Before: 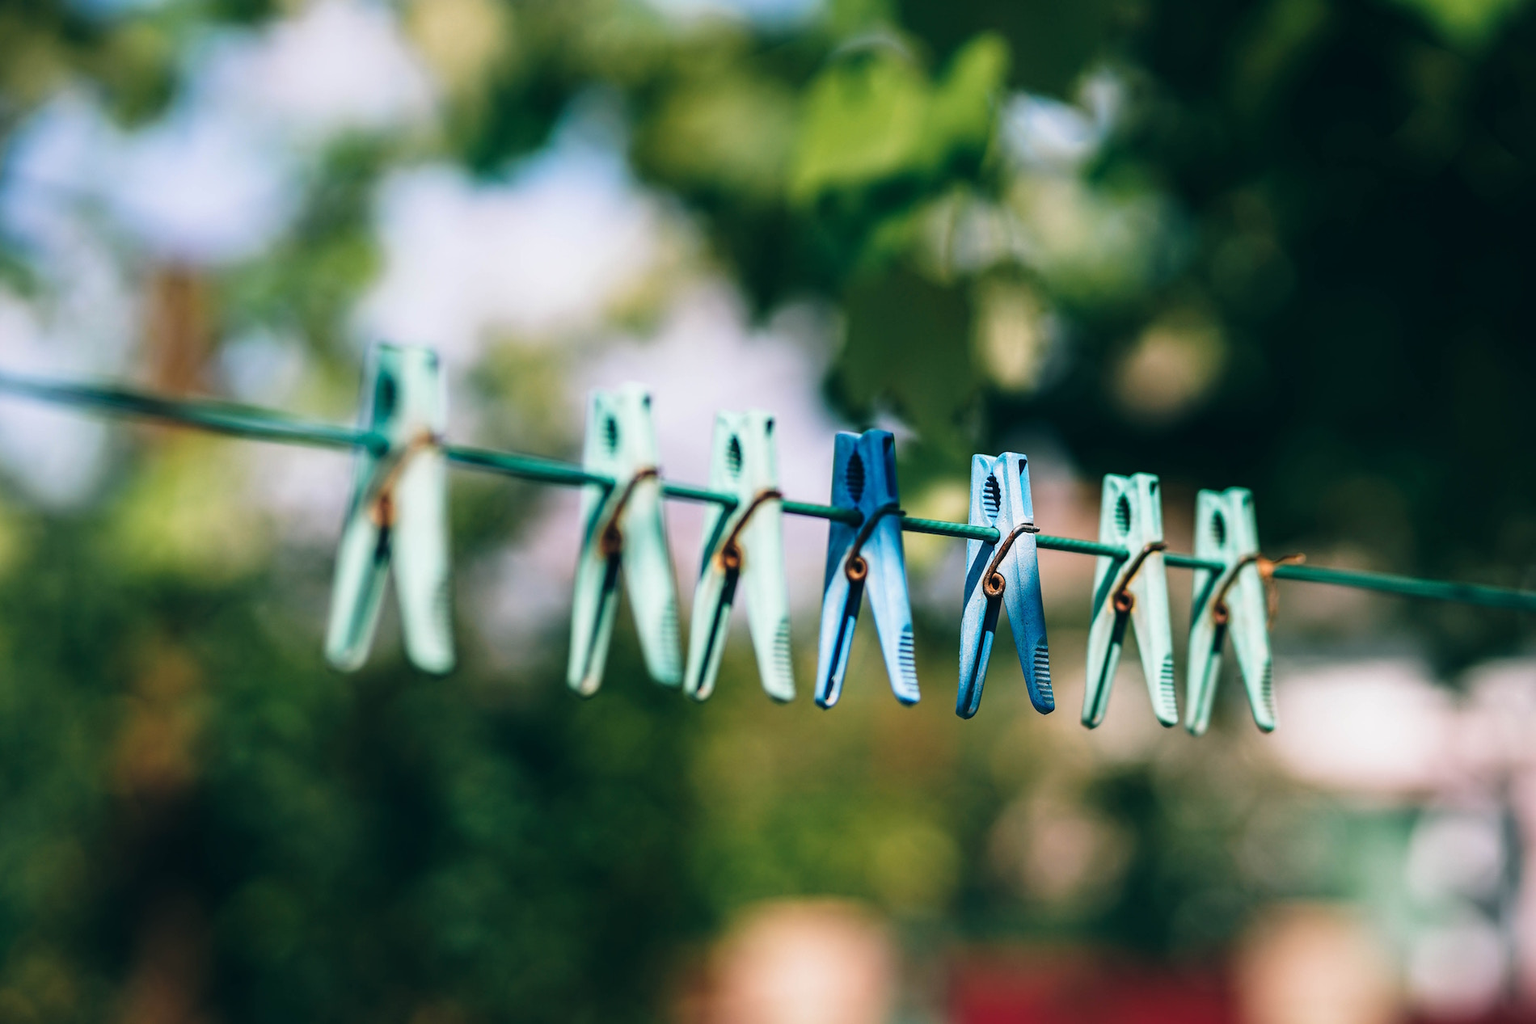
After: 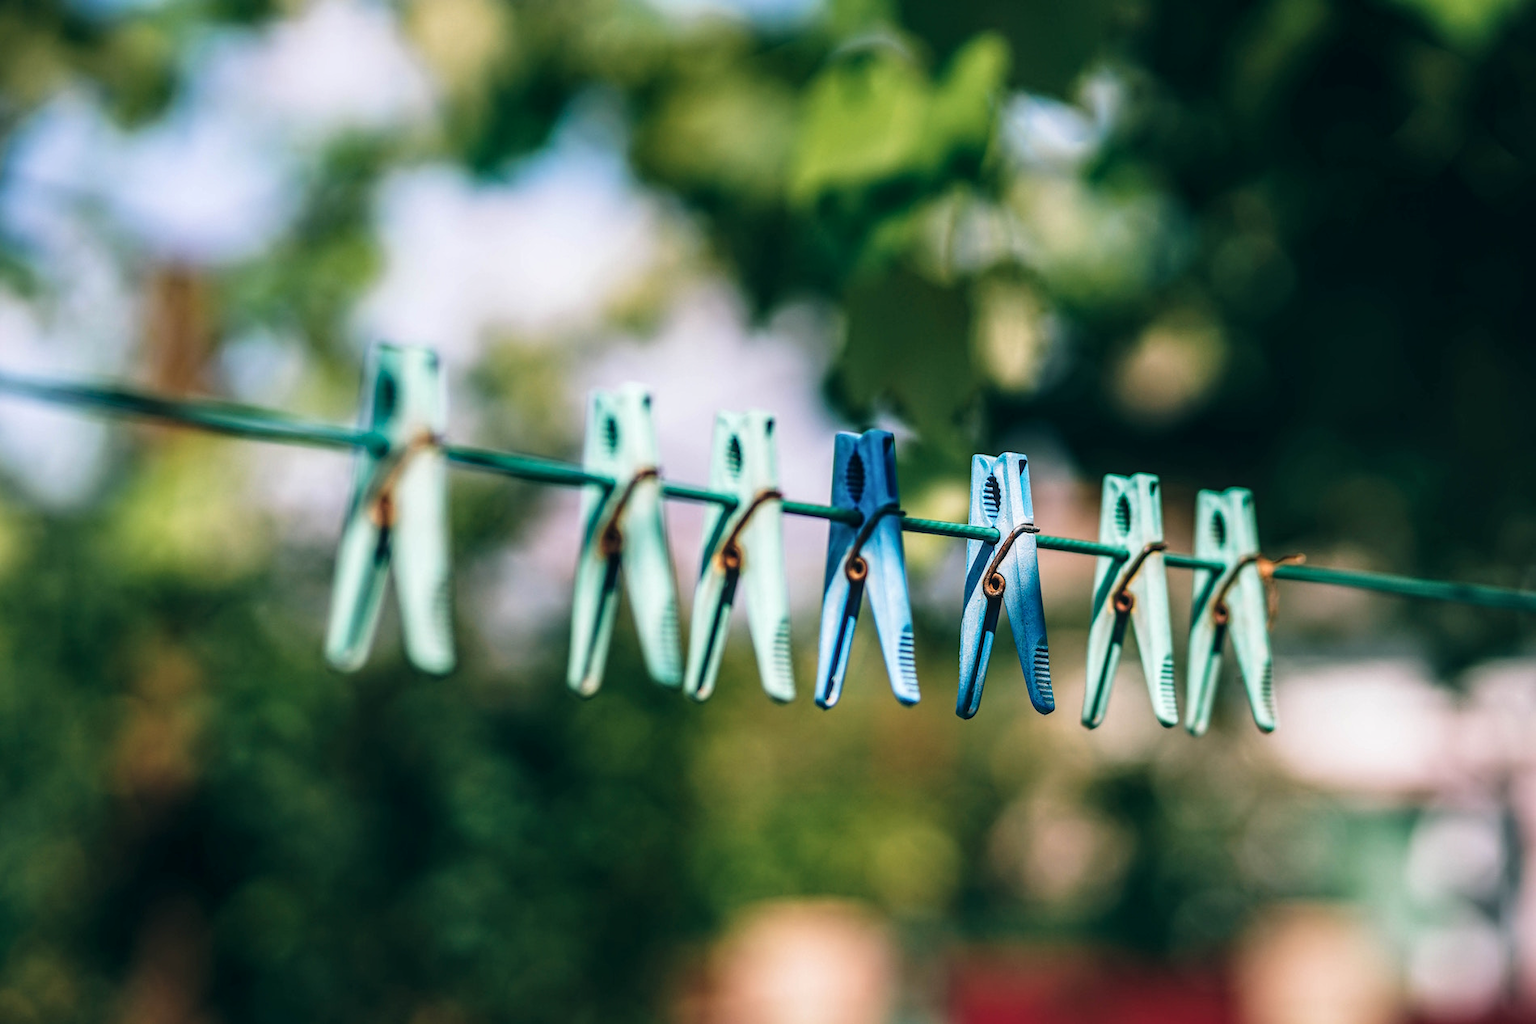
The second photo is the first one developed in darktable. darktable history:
local contrast: on, module defaults
velvia: strength 6%
